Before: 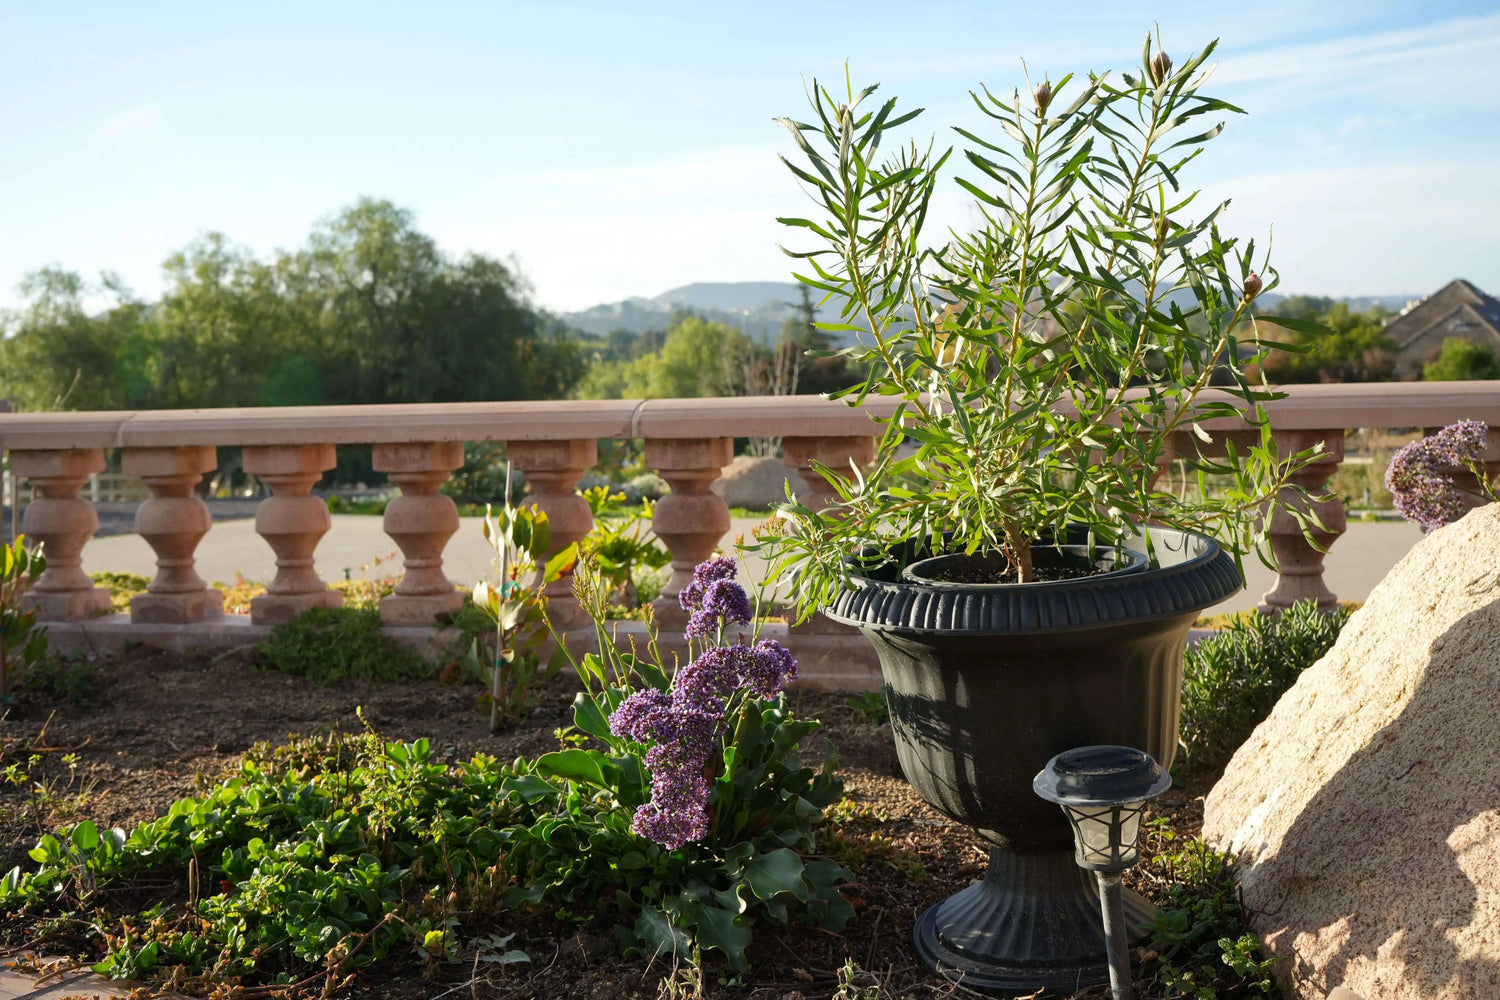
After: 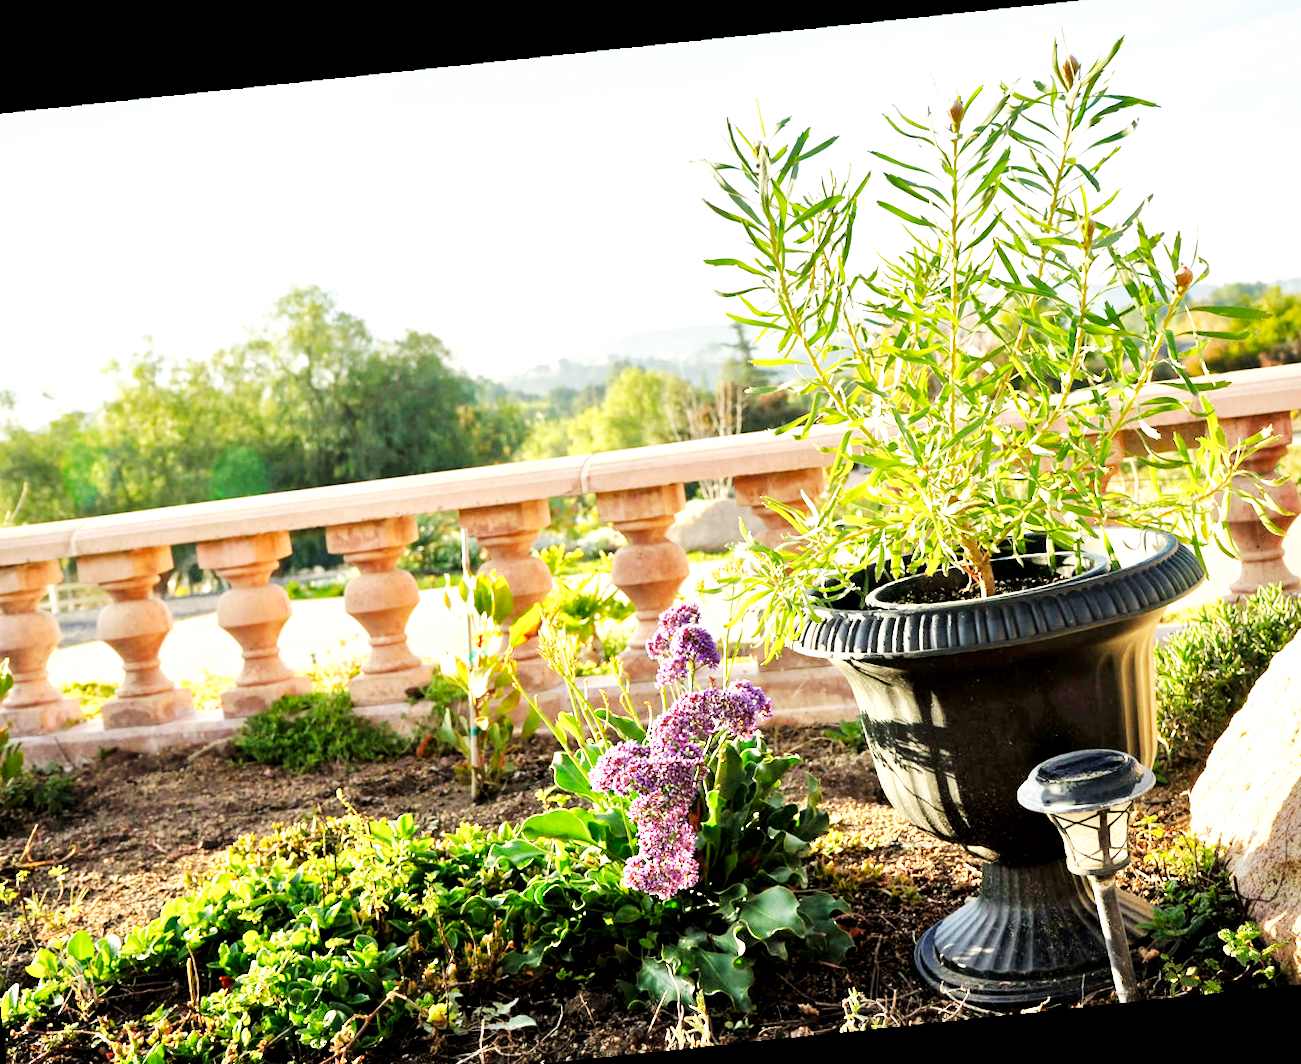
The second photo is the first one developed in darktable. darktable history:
local contrast: mode bilateral grid, contrast 20, coarseness 100, detail 150%, midtone range 0.2
base curve: curves: ch0 [(0, 0) (0.007, 0.004) (0.027, 0.03) (0.046, 0.07) (0.207, 0.54) (0.442, 0.872) (0.673, 0.972) (1, 1)], preserve colors none
tone equalizer: -7 EV 0.15 EV, -6 EV 0.6 EV, -5 EV 1.15 EV, -4 EV 1.33 EV, -3 EV 1.15 EV, -2 EV 0.6 EV, -1 EV 0.15 EV, mask exposure compensation -0.5 EV
crop and rotate: angle 1°, left 4.281%, top 0.642%, right 11.383%, bottom 2.486%
white balance: red 1.029, blue 0.92
levels: mode automatic, black 0.023%, white 99.97%, levels [0.062, 0.494, 0.925]
rotate and perspective: rotation -4.98°, automatic cropping off
exposure: exposure -0.021 EV, compensate highlight preservation false
